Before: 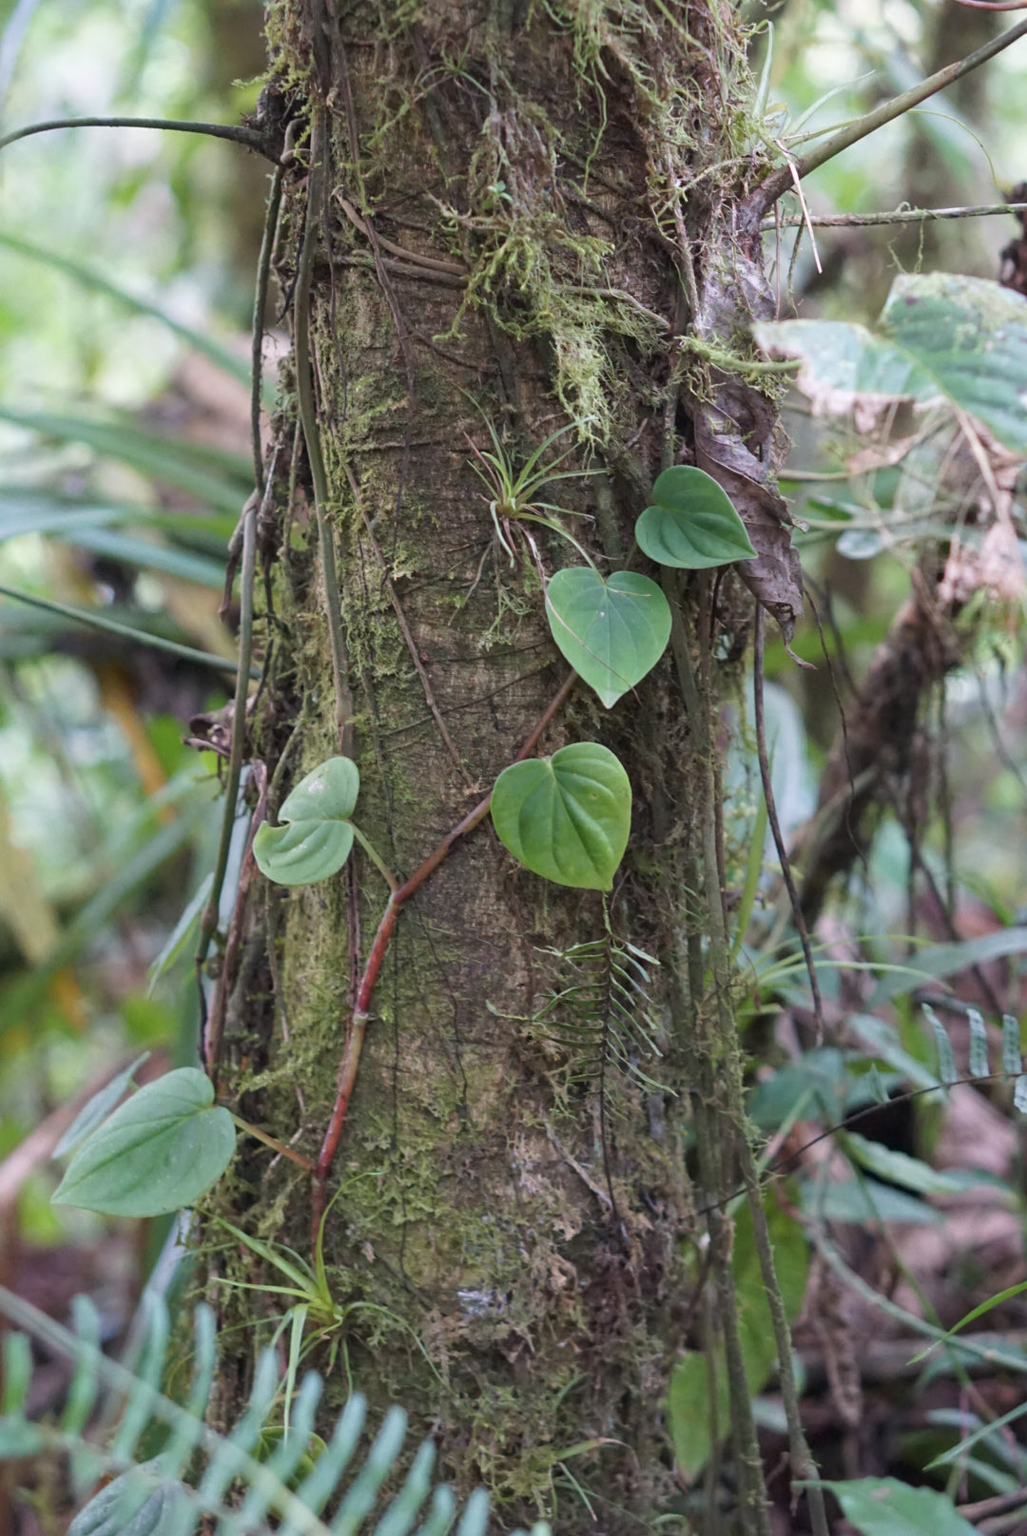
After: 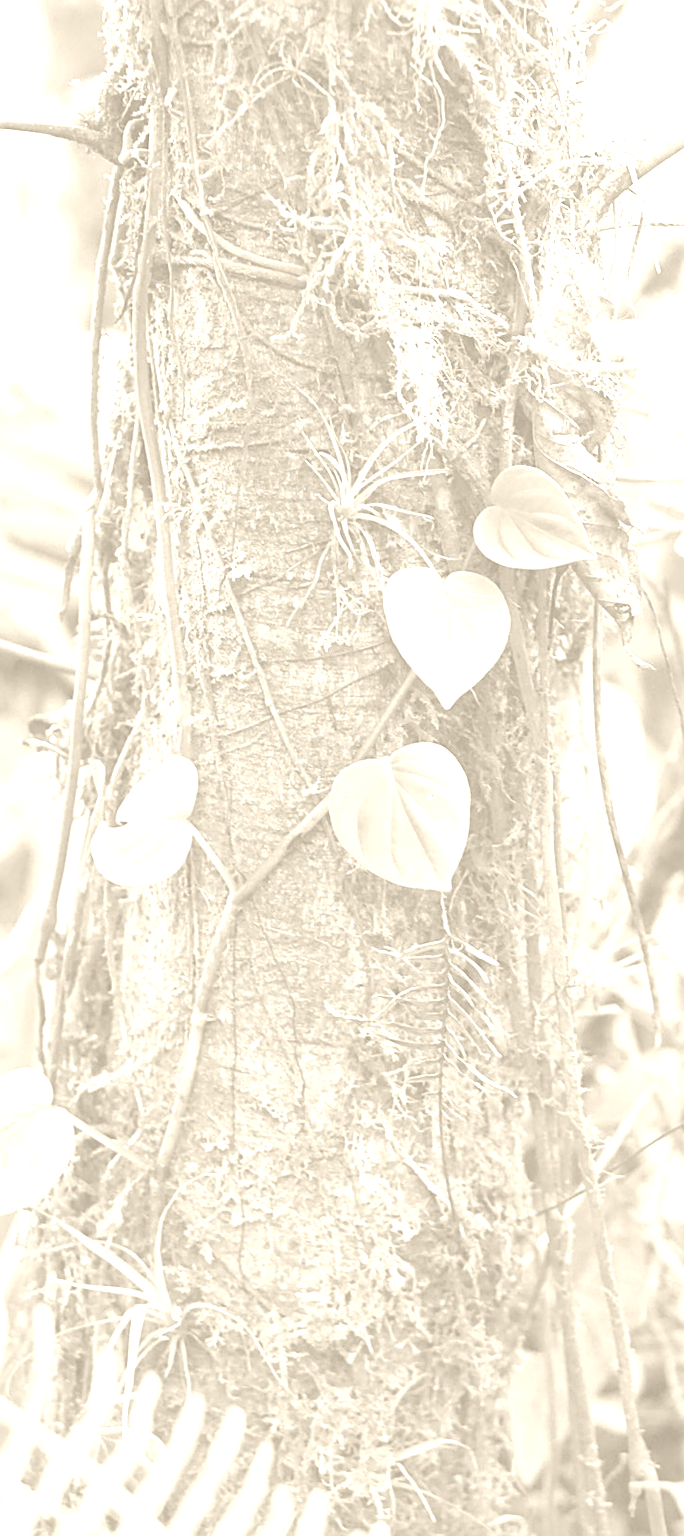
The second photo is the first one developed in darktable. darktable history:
crop and rotate: left 15.754%, right 17.579%
sharpen: on, module defaults
colorize: hue 36°, saturation 71%, lightness 80.79%
contrast brightness saturation: contrast 0.06, brightness -0.01, saturation -0.23
exposure: black level correction 0, exposure 1.1 EV, compensate exposure bias true, compensate highlight preservation false
